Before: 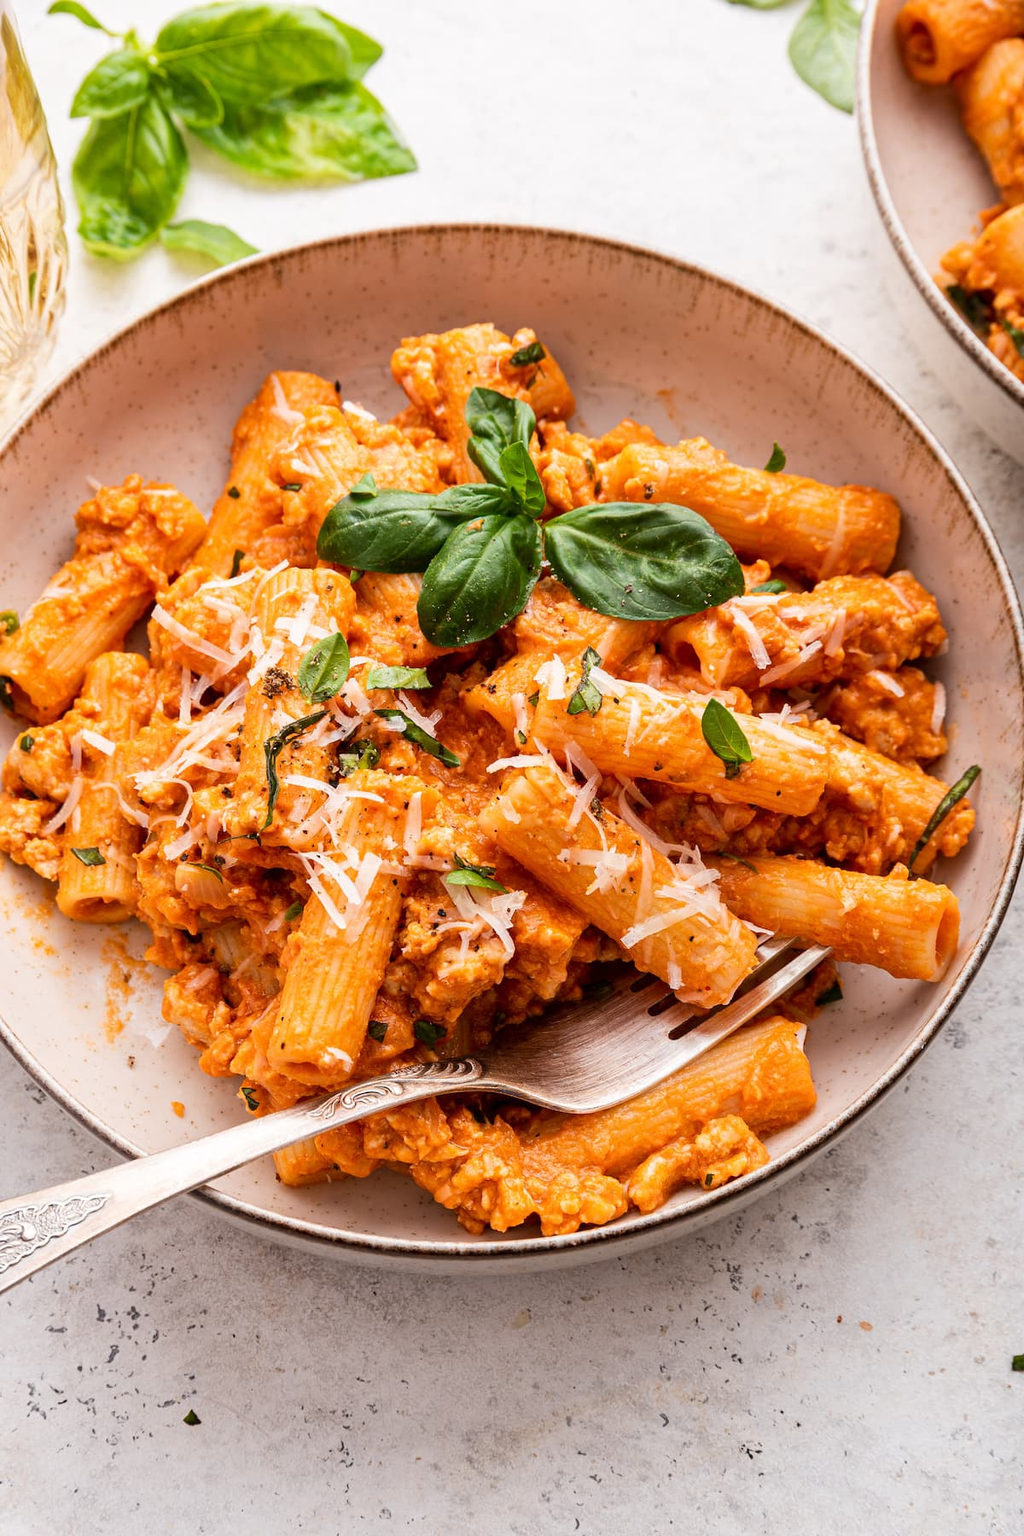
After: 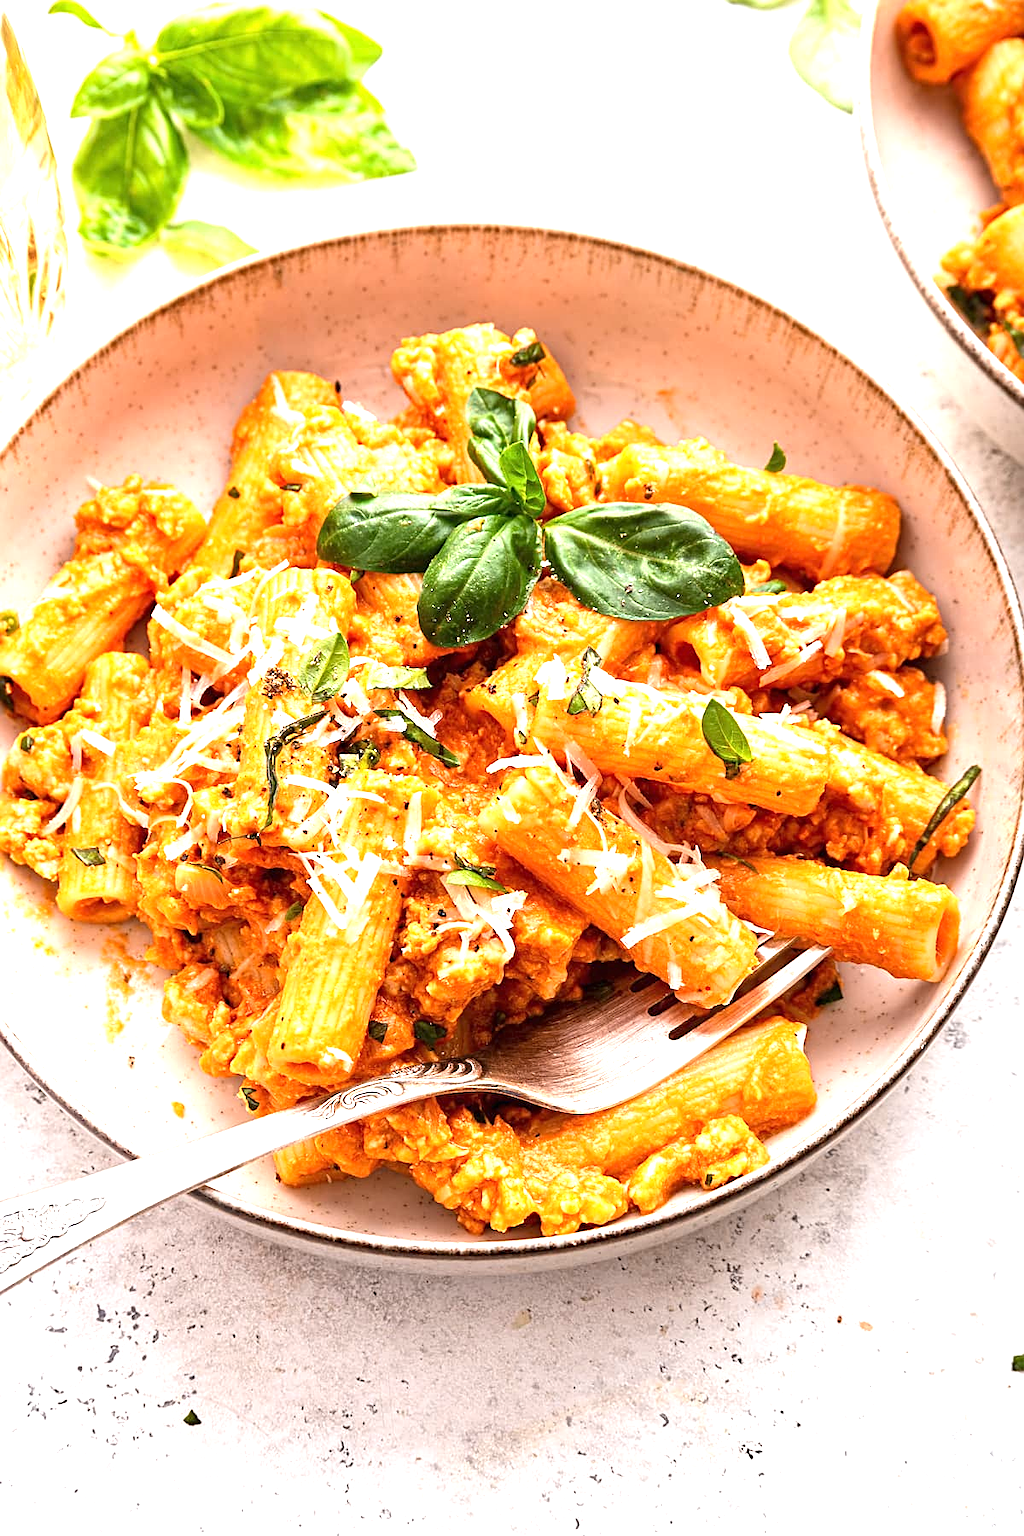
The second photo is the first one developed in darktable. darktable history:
exposure: black level correction 0, exposure 1.097 EV, compensate highlight preservation false
sharpen: on, module defaults
